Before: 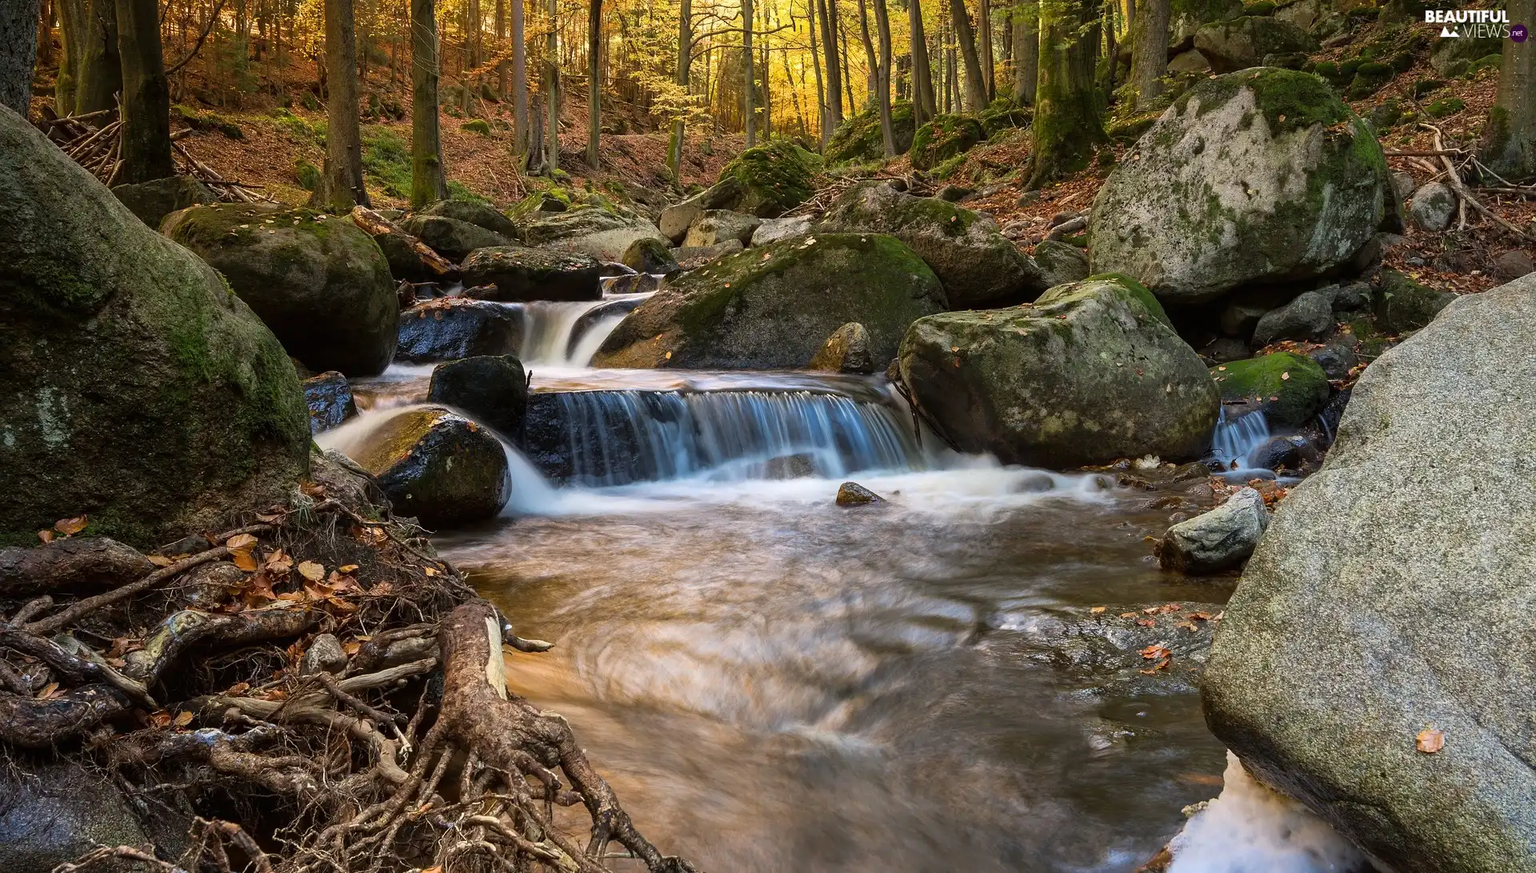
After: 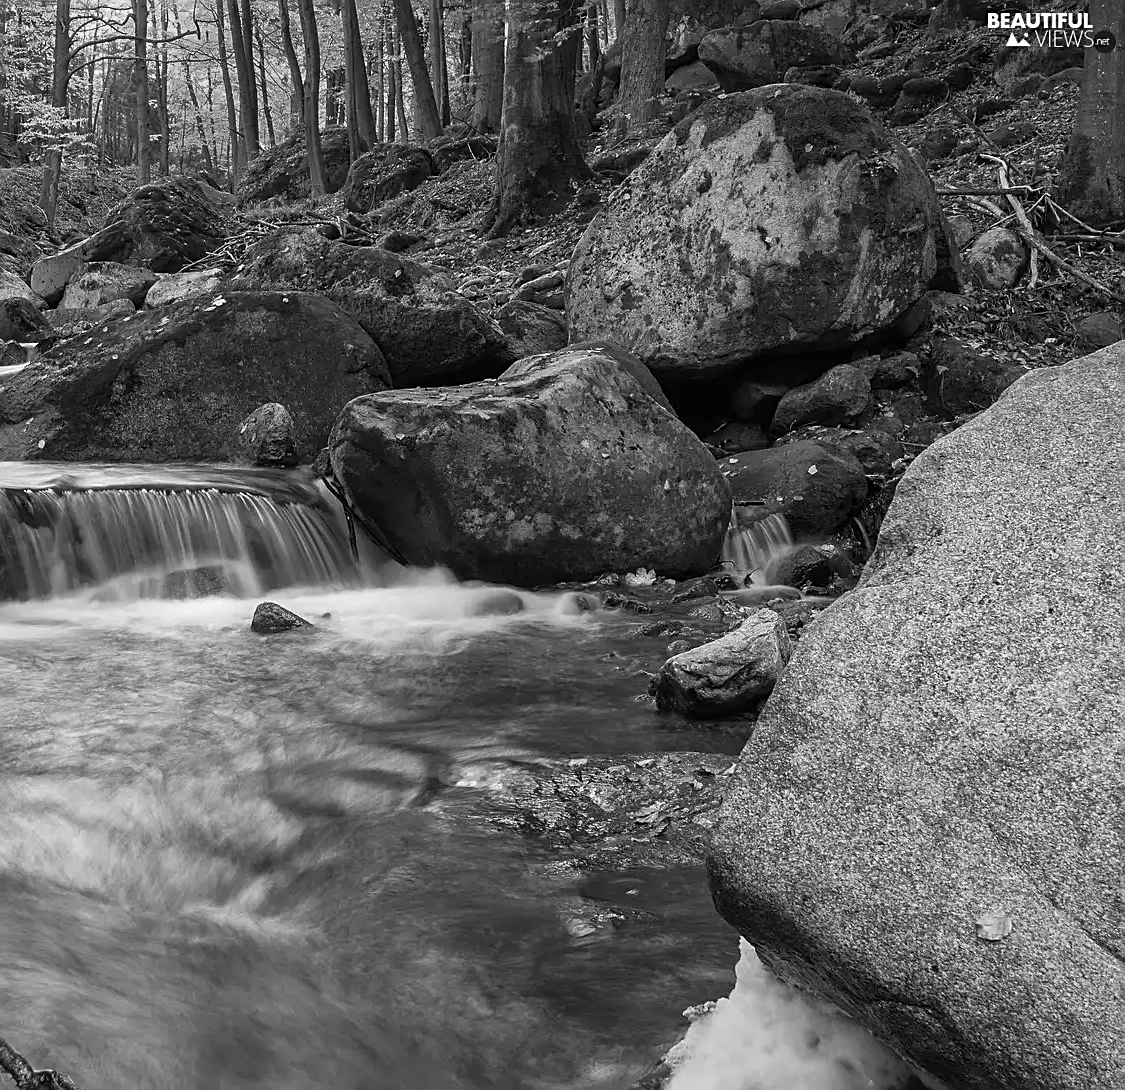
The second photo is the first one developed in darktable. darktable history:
monochrome: a 0, b 0, size 0.5, highlights 0.57
crop: left 41.402%
sharpen: on, module defaults
